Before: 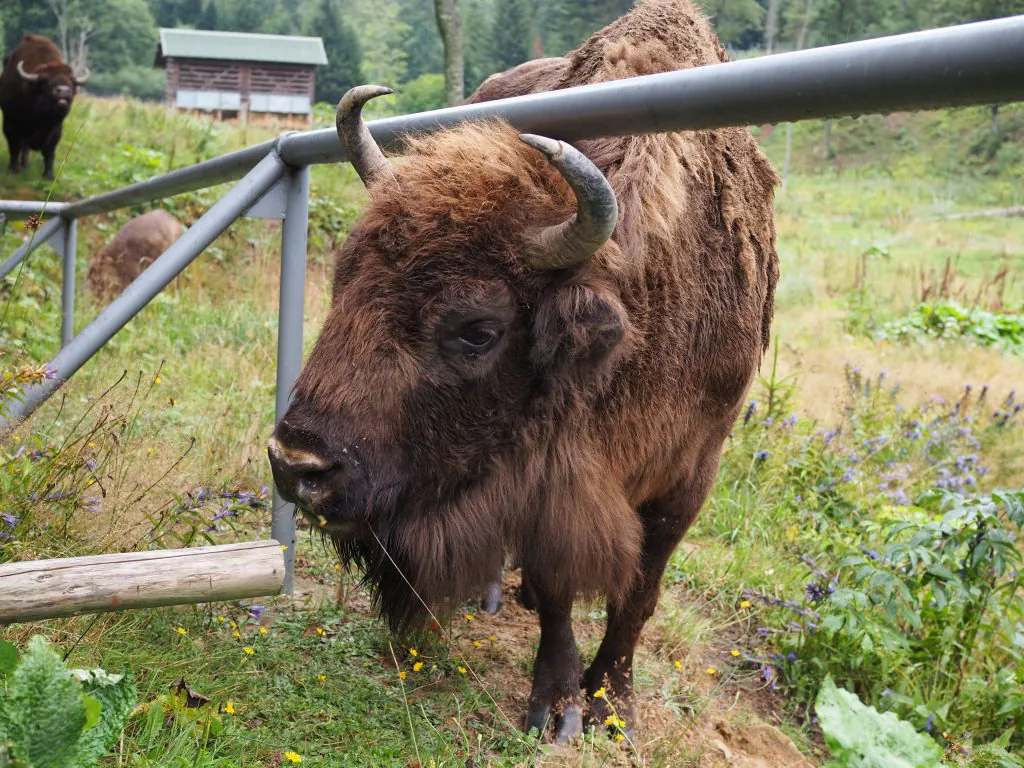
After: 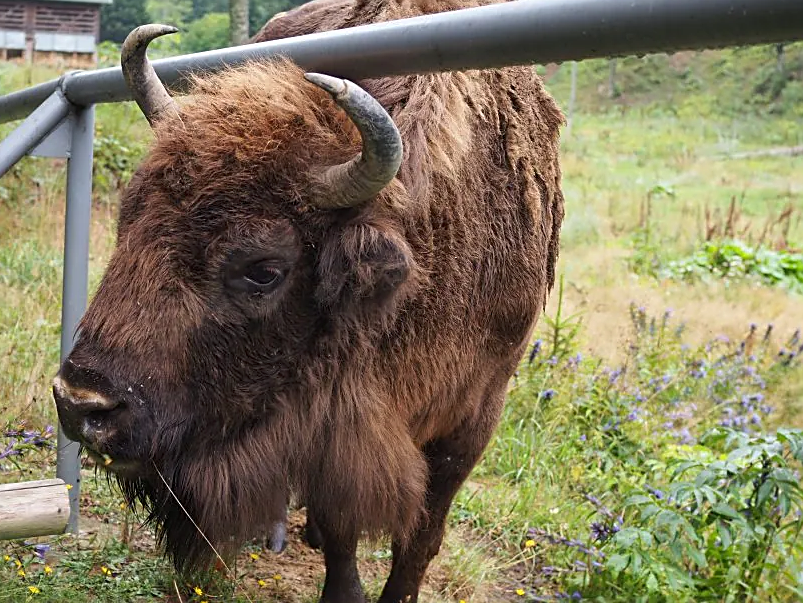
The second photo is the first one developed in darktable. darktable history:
crop and rotate: left 21.069%, top 7.974%, right 0.461%, bottom 13.438%
sharpen: on, module defaults
